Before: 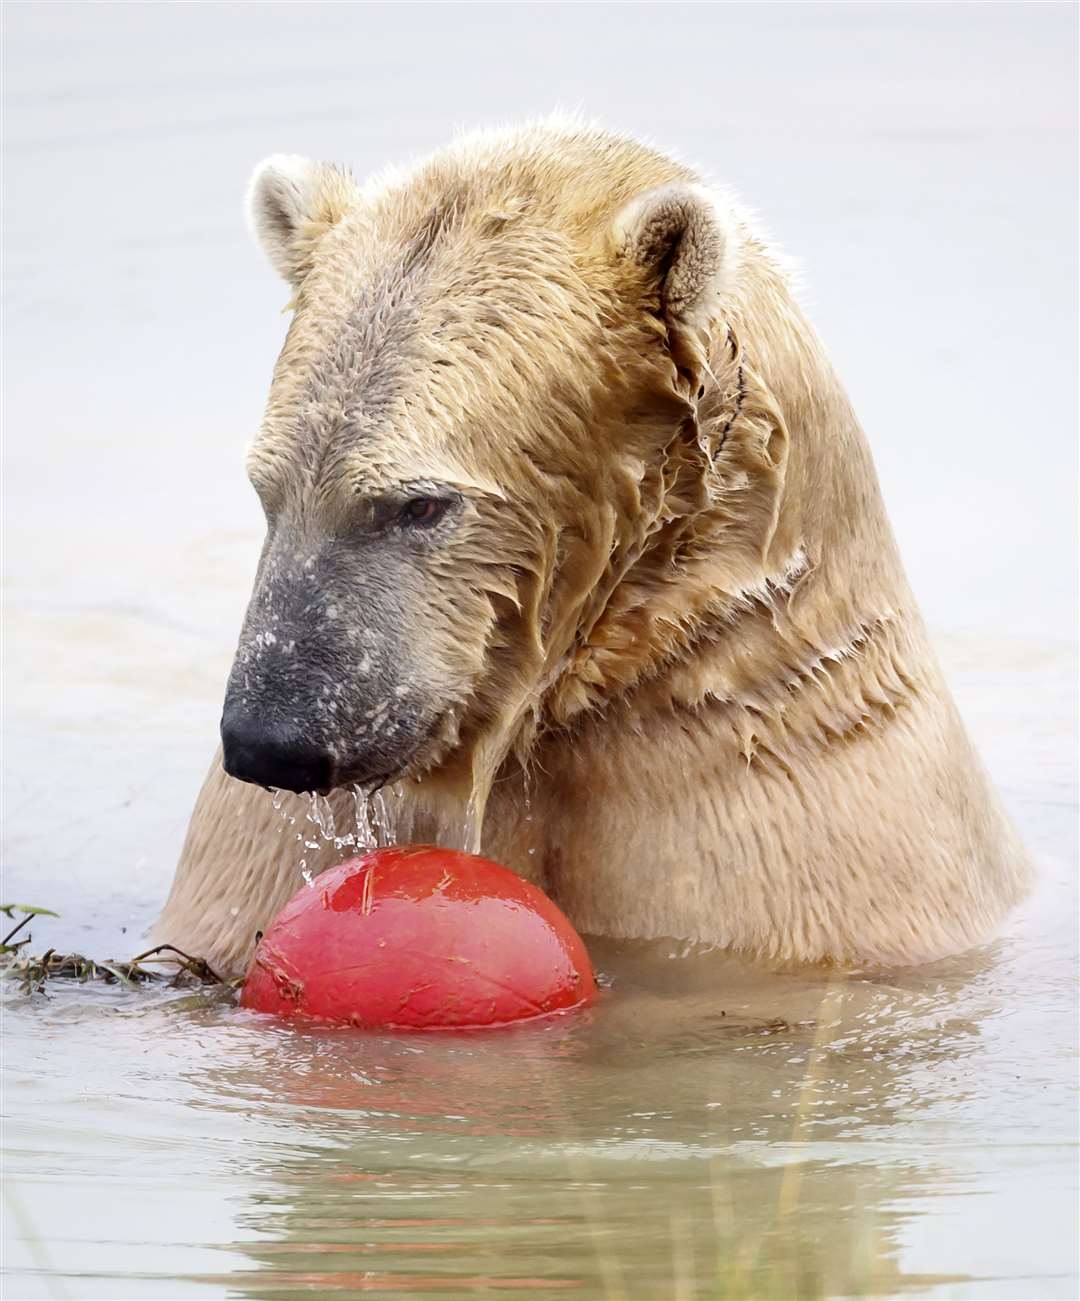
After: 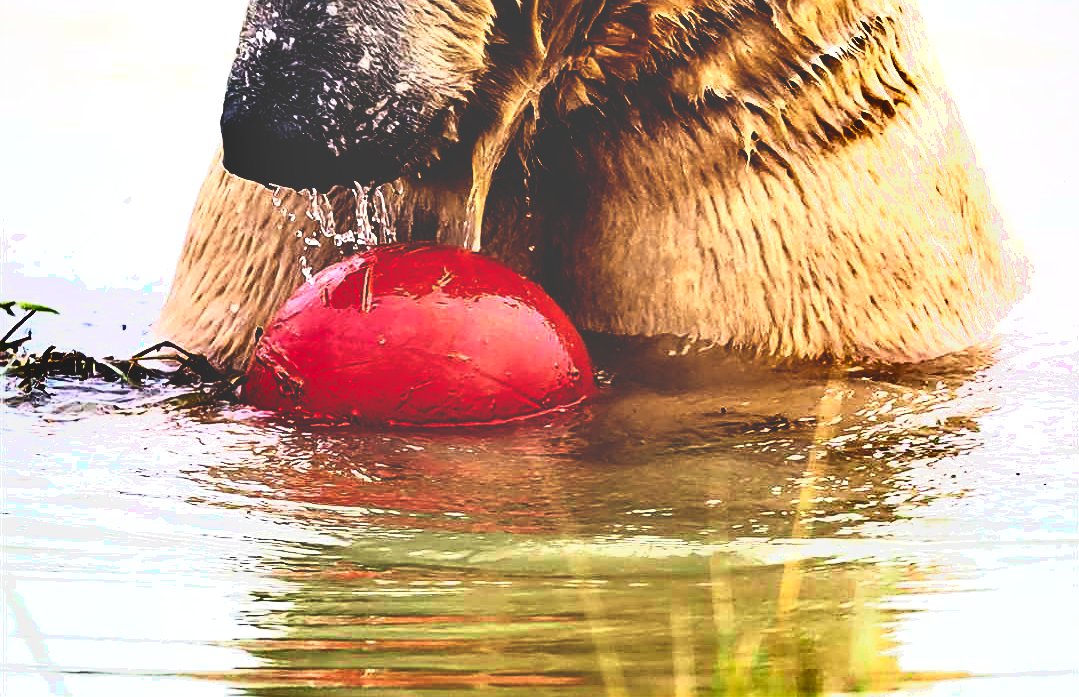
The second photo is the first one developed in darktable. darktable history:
exposure: exposure -0.041 EV, compensate highlight preservation false
sharpen: on, module defaults
crop and rotate: top 46.401%, right 0.09%
color calibration: illuminant same as pipeline (D50), adaptation XYZ, x 0.346, y 0.358, temperature 5019.28 K, saturation algorithm version 1 (2020)
shadows and highlights: soften with gaussian
color balance rgb: perceptual saturation grading › global saturation -0.121%, perceptual brilliance grading › global brilliance 14.948%, perceptual brilliance grading › shadows -35.353%
tone curve: curves: ch0 [(0, 0) (0.091, 0.077) (0.389, 0.458) (0.745, 0.82) (0.844, 0.908) (0.909, 0.942) (1, 0.973)]; ch1 [(0, 0) (0.437, 0.404) (0.5, 0.5) (0.529, 0.556) (0.58, 0.603) (0.616, 0.649) (1, 1)]; ch2 [(0, 0) (0.442, 0.415) (0.5, 0.5) (0.535, 0.557) (0.585, 0.62) (1, 1)], color space Lab, independent channels, preserve colors none
base curve: curves: ch0 [(0, 0.036) (0.083, 0.04) (0.804, 1)], preserve colors none
